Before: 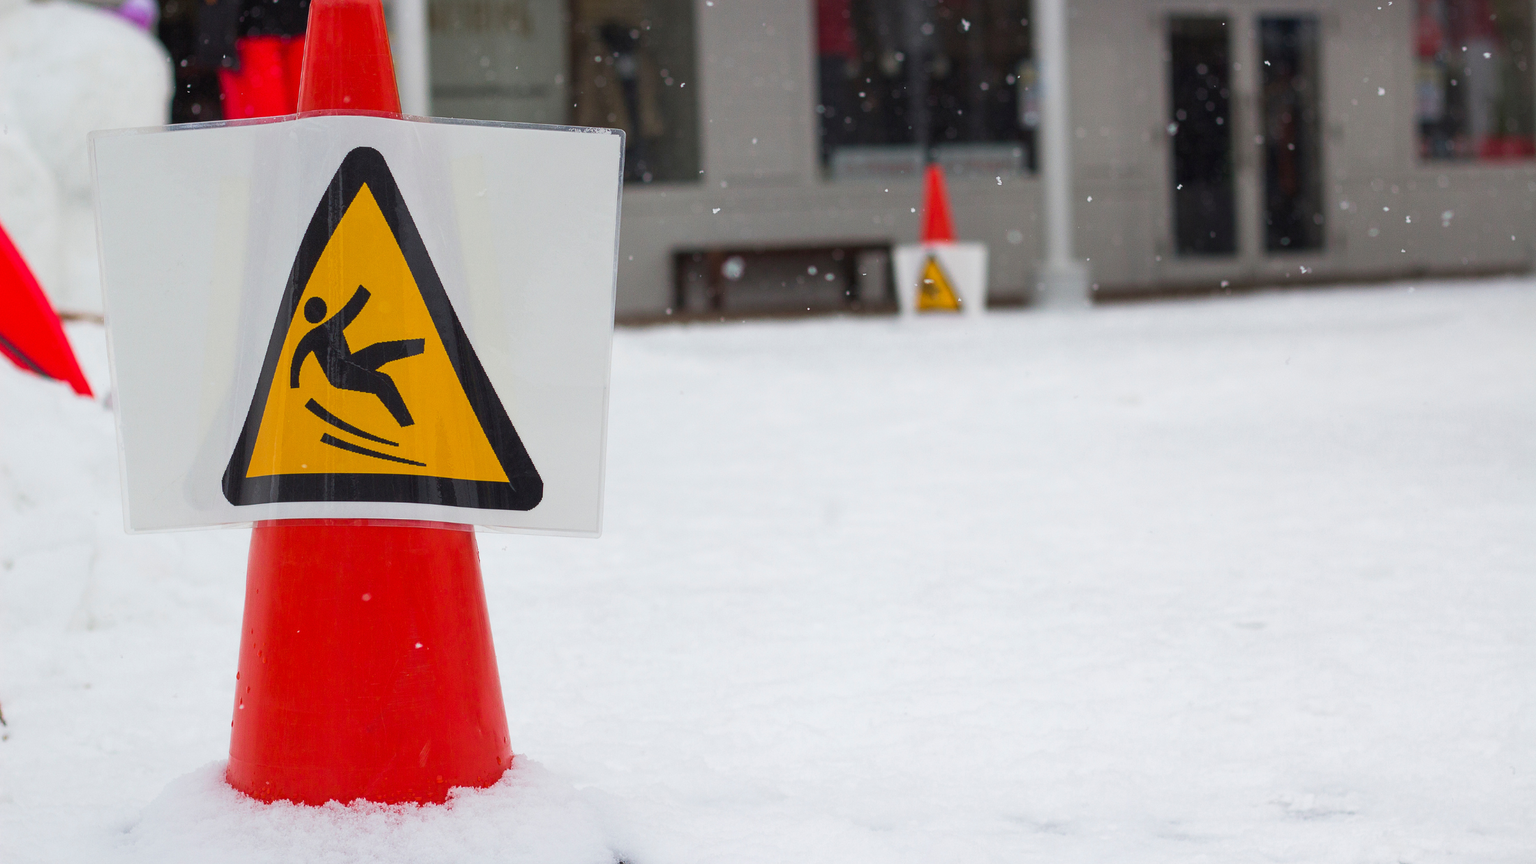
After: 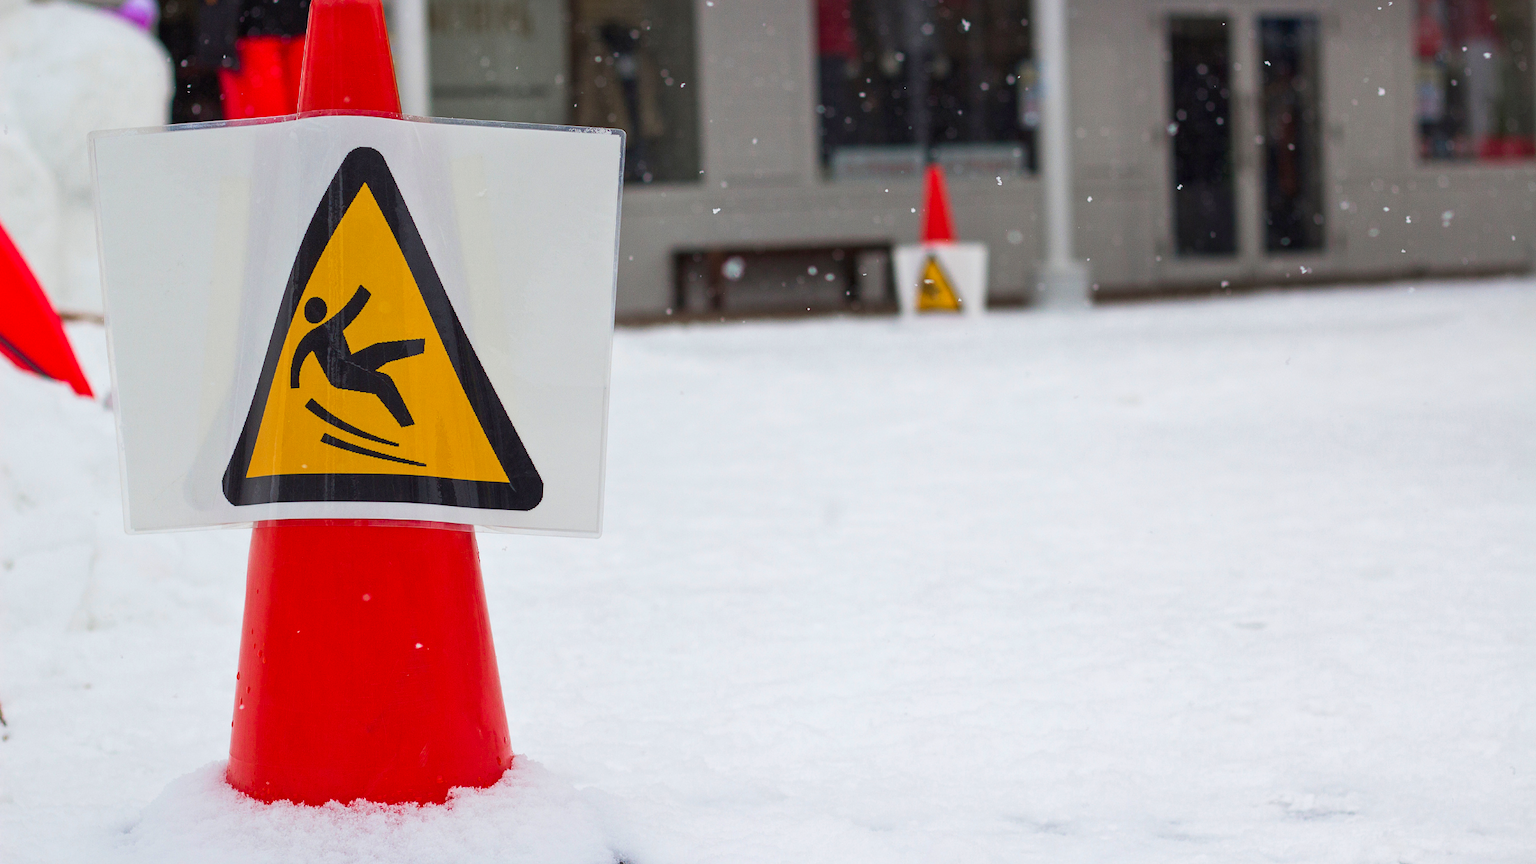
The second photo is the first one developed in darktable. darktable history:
local contrast: mode bilateral grid, contrast 27, coarseness 17, detail 115%, midtone range 0.2
color zones: curves: ch1 [(0.25, 0.5) (0.747, 0.71)]
